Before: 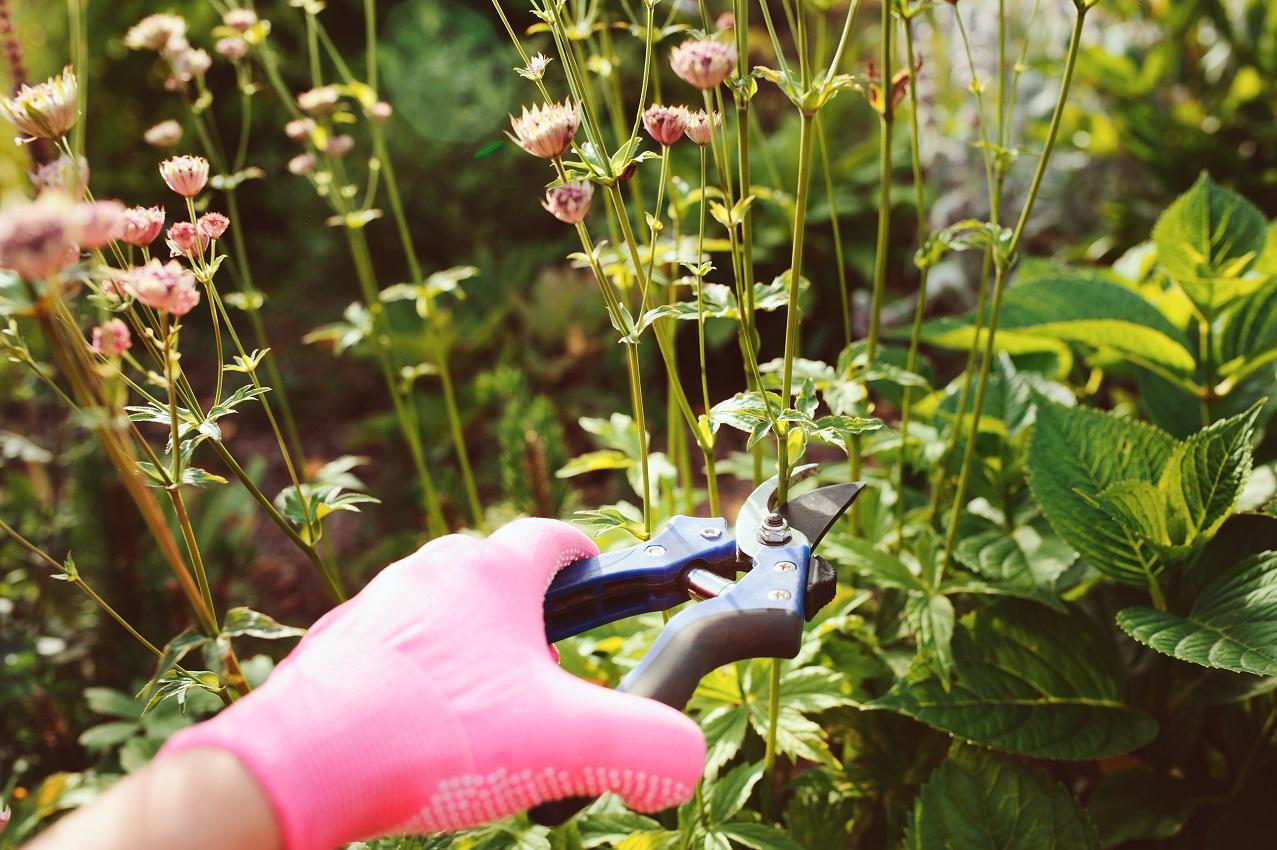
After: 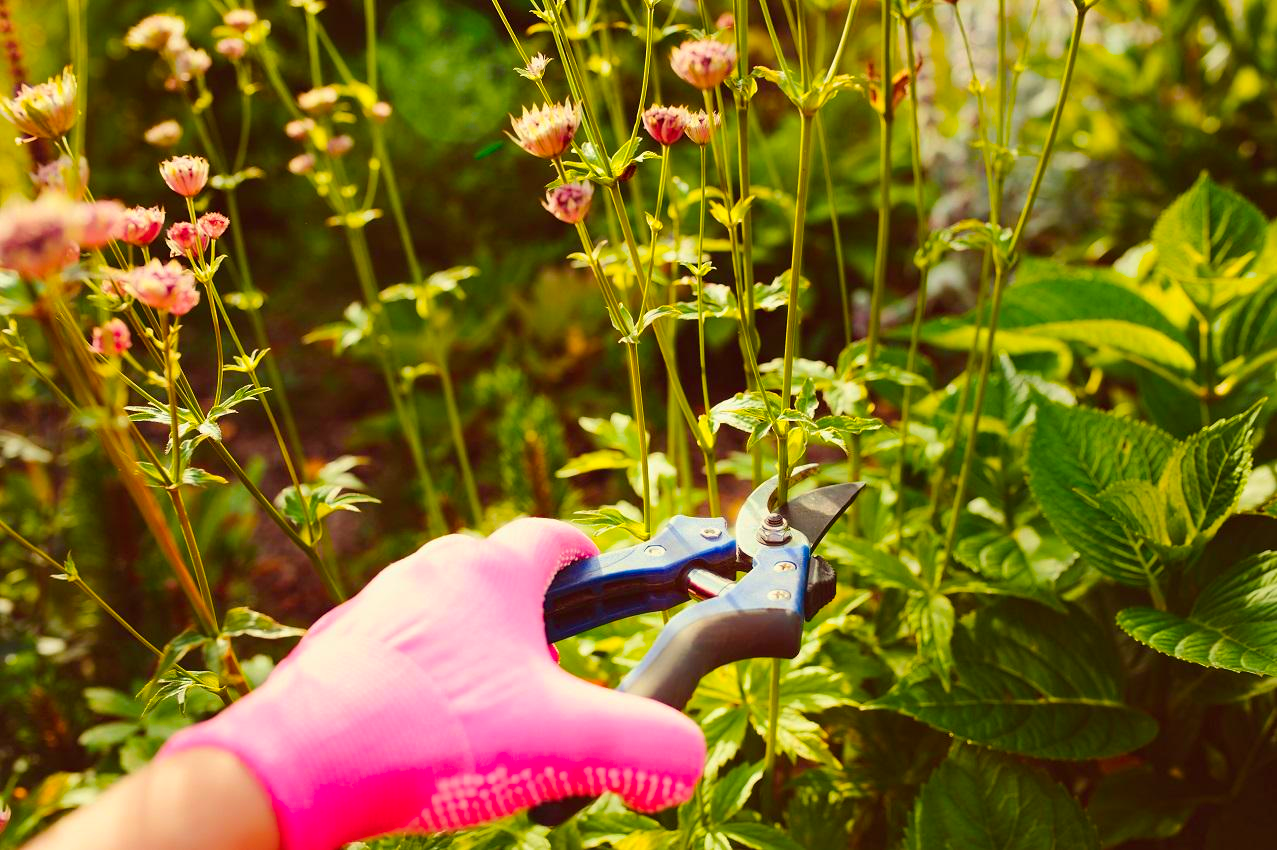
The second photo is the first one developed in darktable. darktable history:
color calibration: output R [0.972, 0.068, -0.094, 0], output G [-0.178, 1.216, -0.086, 0], output B [0.095, -0.136, 0.98, 0], x 0.329, y 0.345, temperature 5616.08 K
color balance rgb: linear chroma grading › global chroma 7.068%, perceptual saturation grading › global saturation 29.519%, perceptual brilliance grading › global brilliance 2.878%, perceptual brilliance grading › highlights -3.256%, perceptual brilliance grading › shadows 2.961%
